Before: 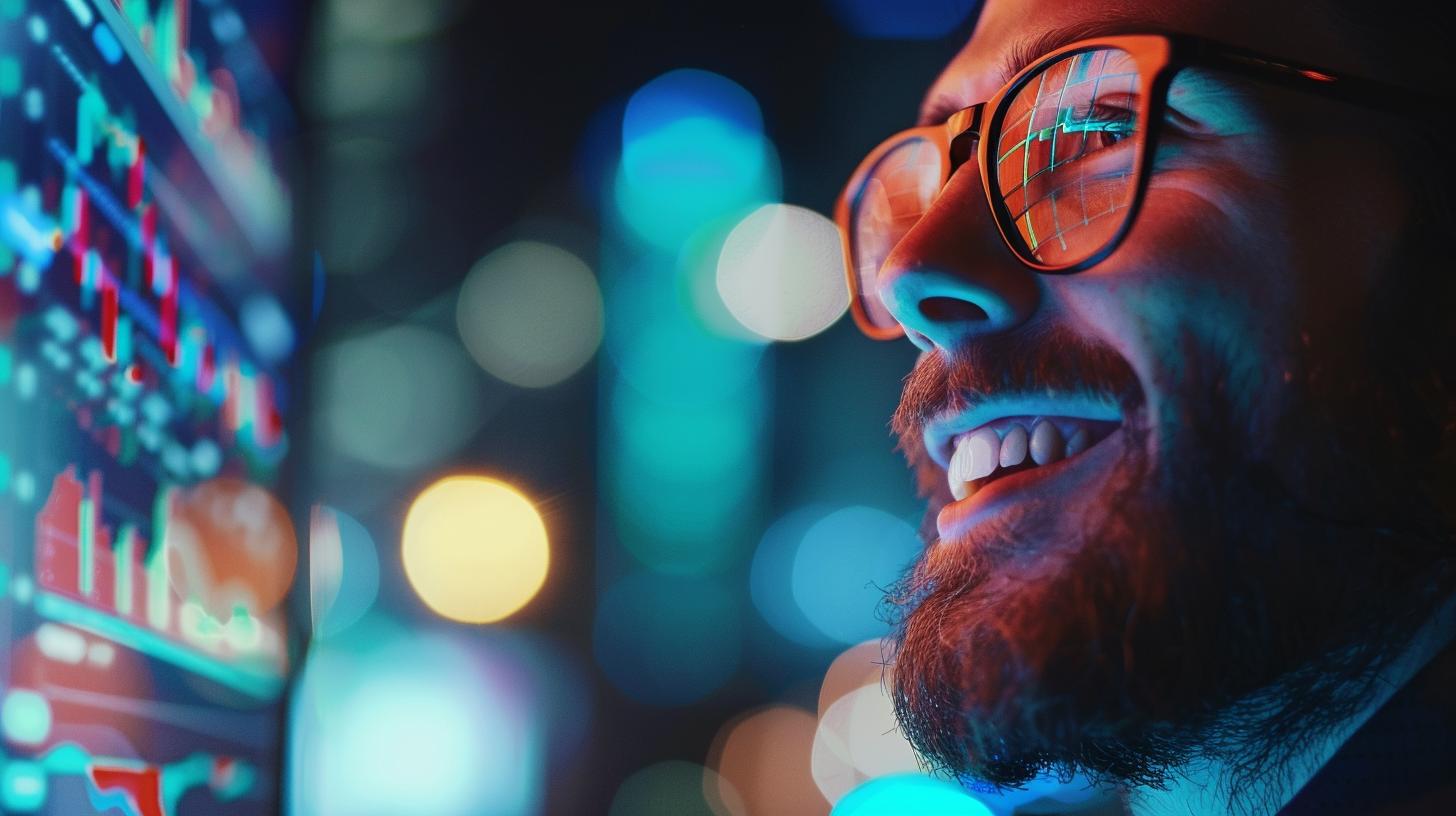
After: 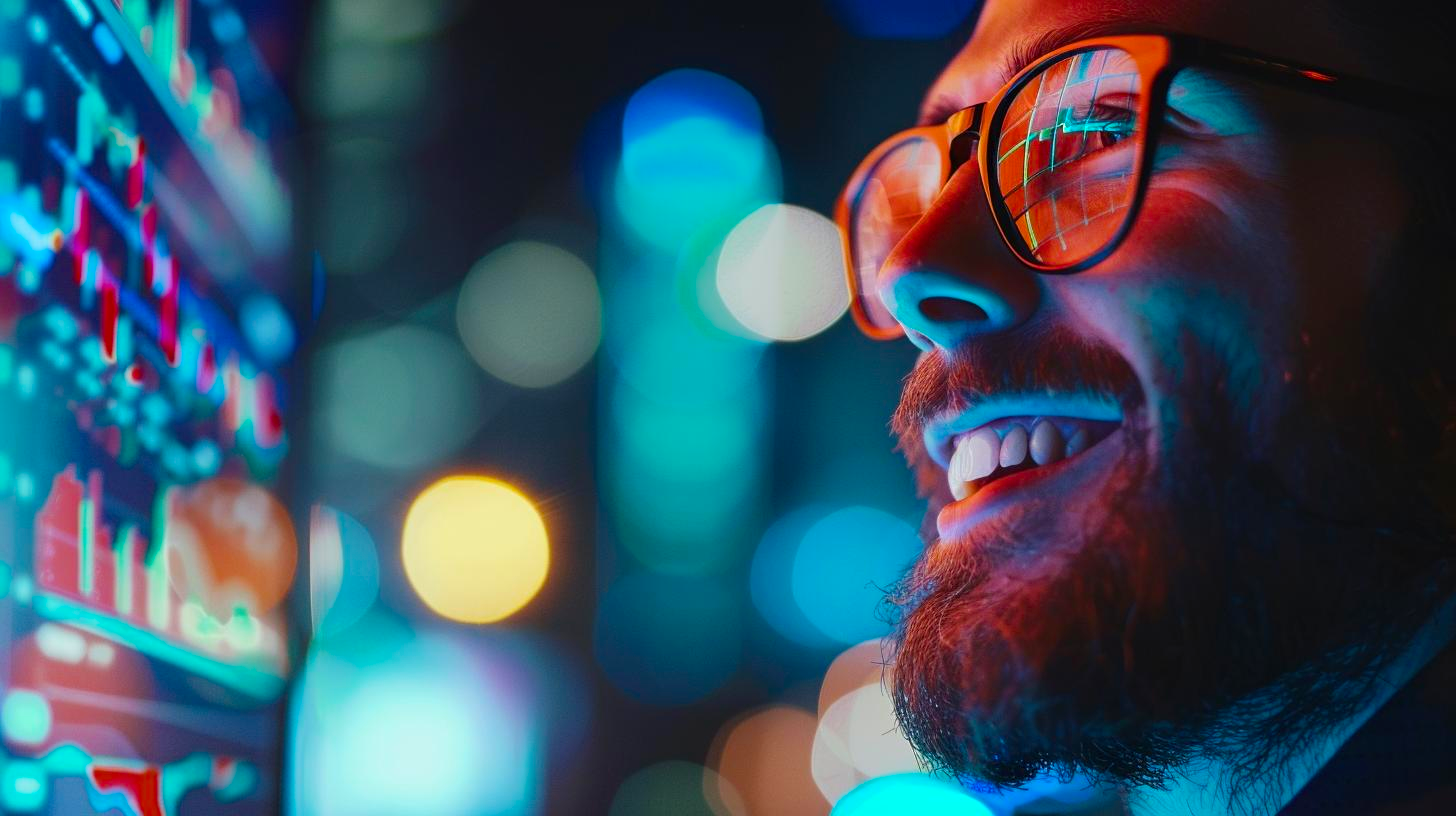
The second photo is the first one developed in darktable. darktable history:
color balance rgb: perceptual saturation grading › global saturation 29.533%, global vibrance 9.533%
